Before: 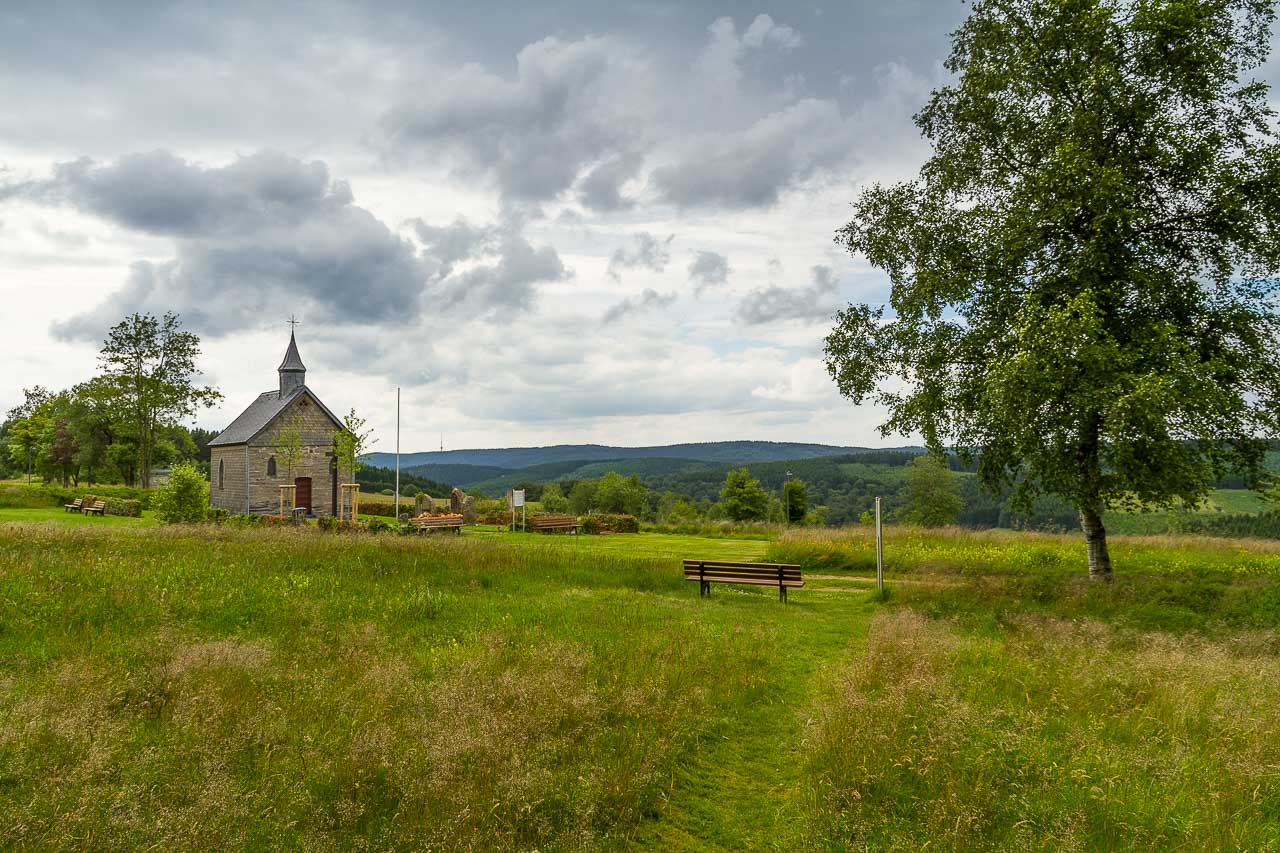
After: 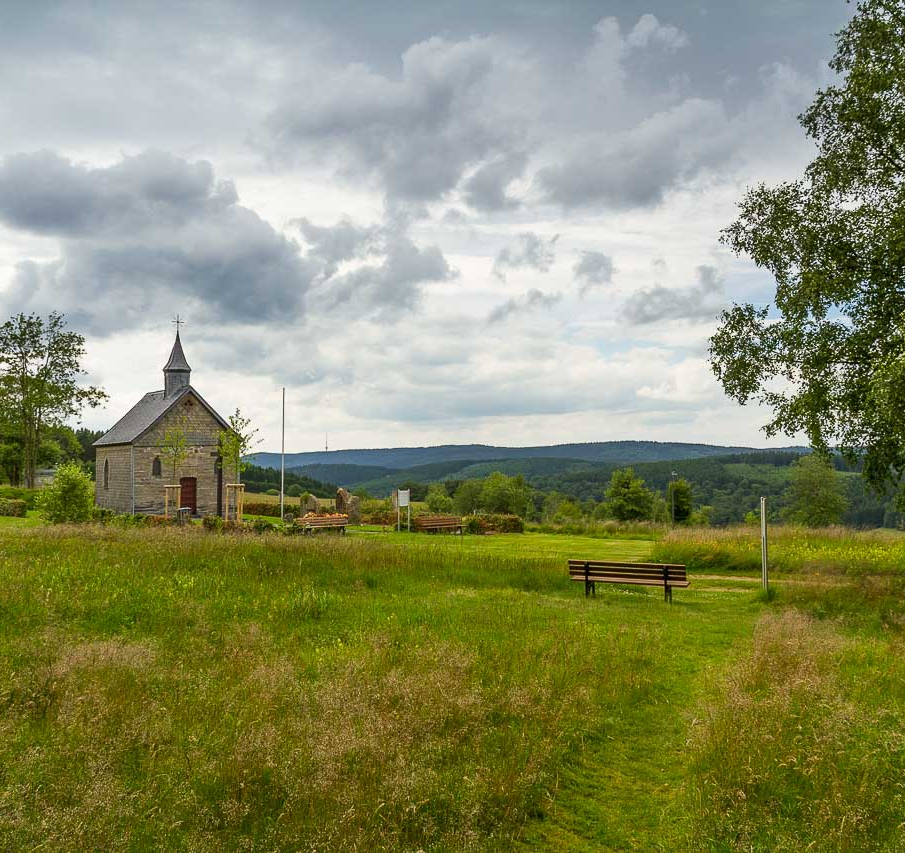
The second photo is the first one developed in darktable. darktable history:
crop and rotate: left 9.027%, right 20.242%
